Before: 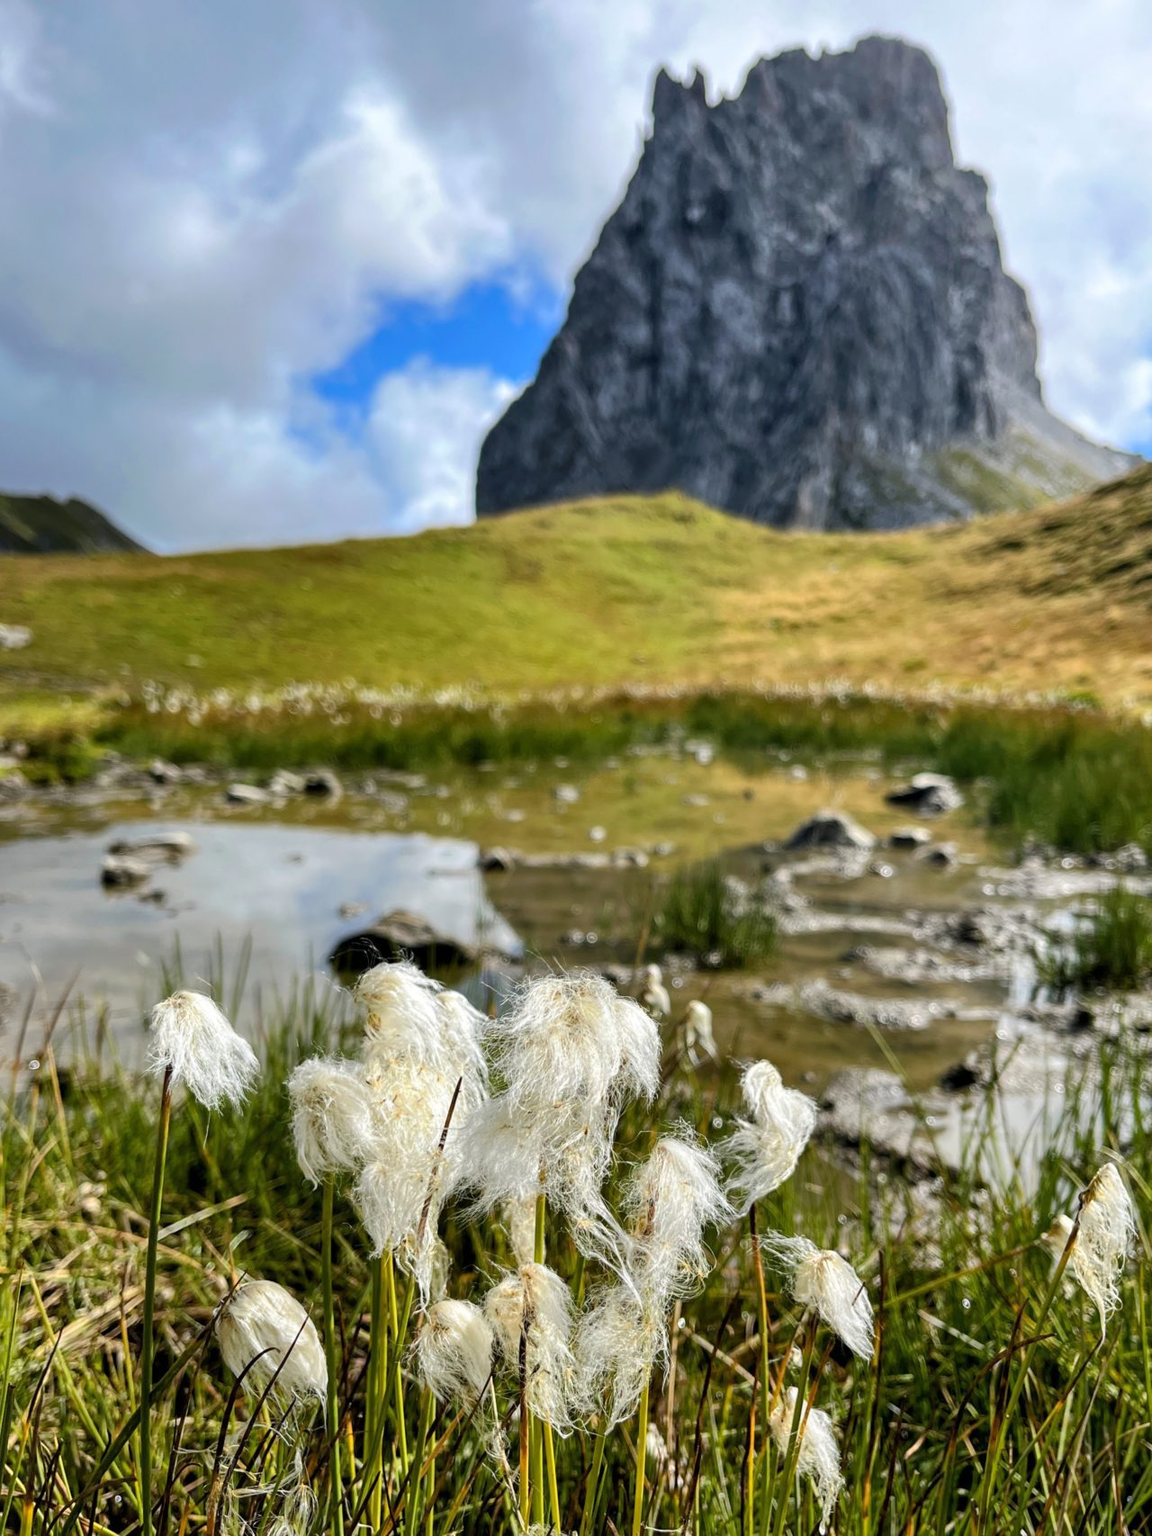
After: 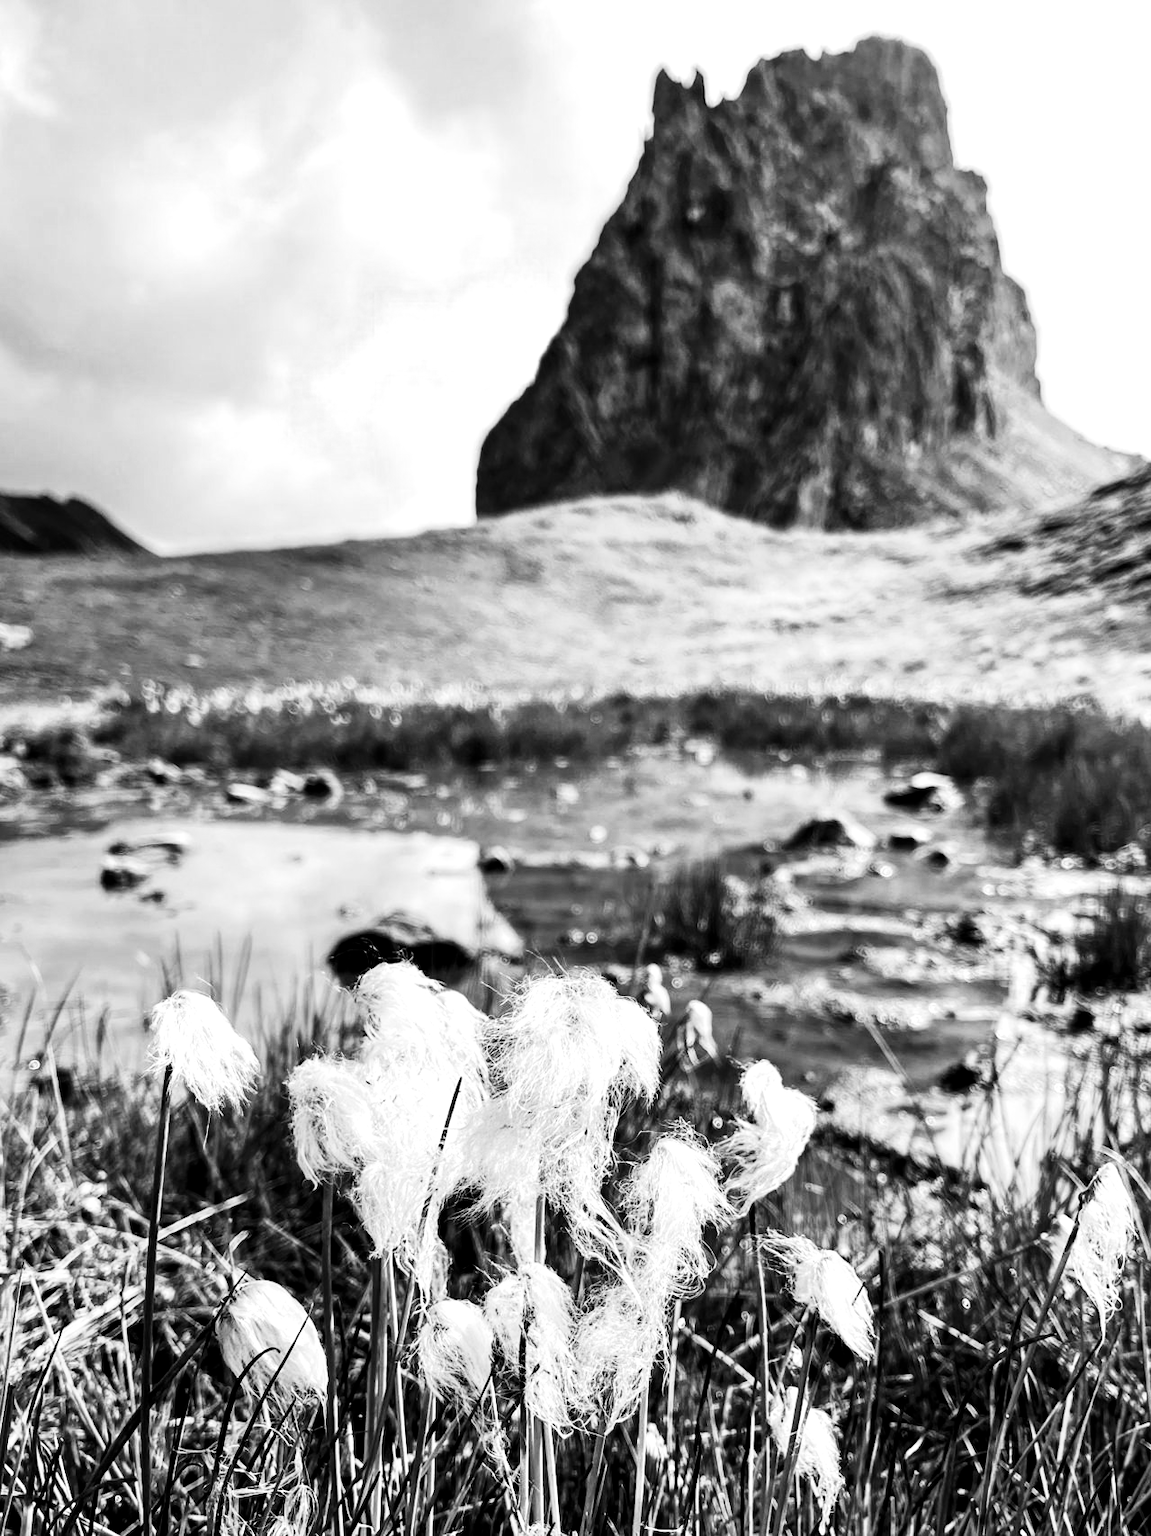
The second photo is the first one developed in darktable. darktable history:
exposure: exposure 2.25 EV, compensate highlight preservation false
contrast brightness saturation: contrast 0.02, brightness -1, saturation -1
filmic rgb: black relative exposure -7.92 EV, white relative exposure 4.13 EV, threshold 3 EV, hardness 4.02, latitude 51.22%, contrast 1.013, shadows ↔ highlights balance 5.35%, color science v5 (2021), contrast in shadows safe, contrast in highlights safe, enable highlight reconstruction true
